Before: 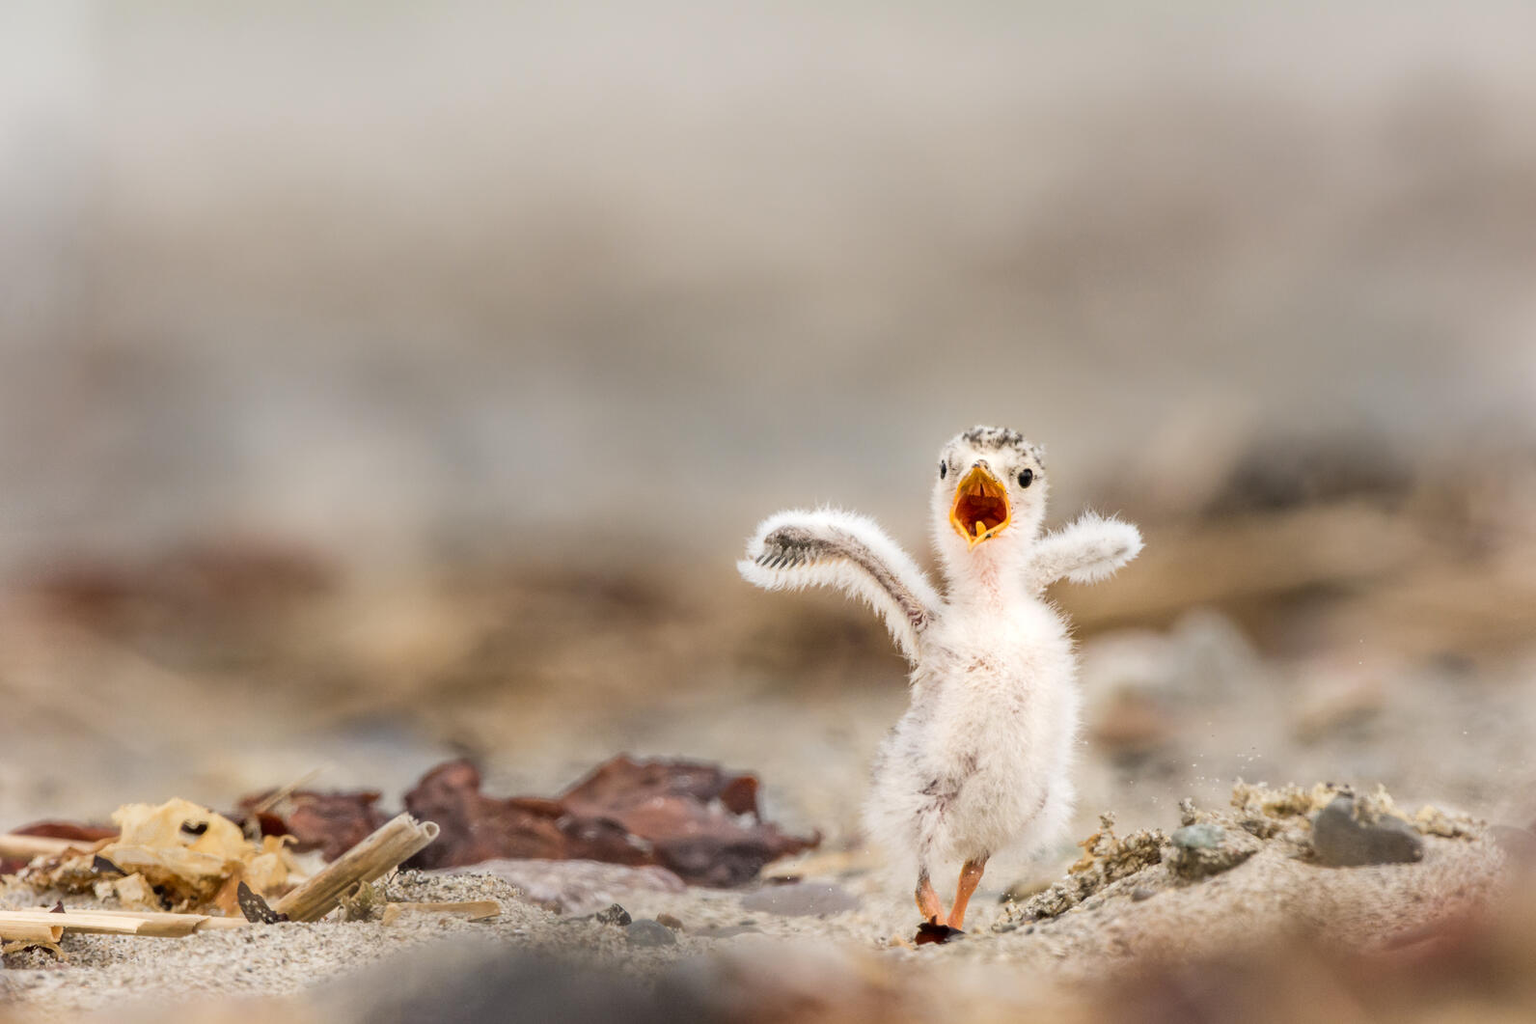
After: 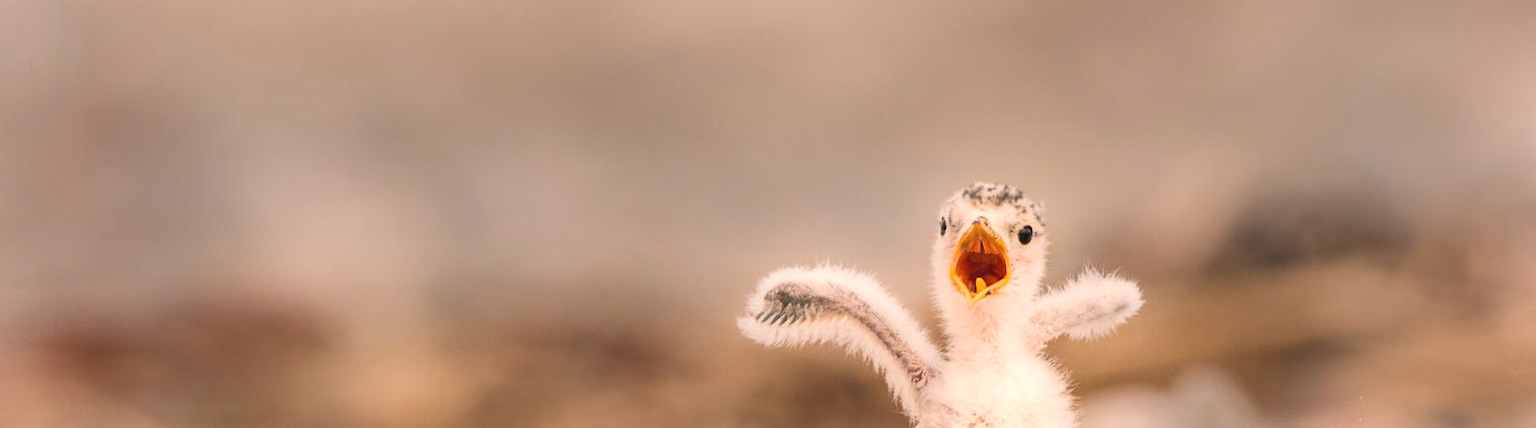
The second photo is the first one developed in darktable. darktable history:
contrast equalizer: y [[0.46, 0.454, 0.451, 0.451, 0.455, 0.46], [0.5 ×6], [0.5 ×6], [0 ×6], [0 ×6]]
white balance: red 1.127, blue 0.943
crop and rotate: top 23.84%, bottom 34.294%
